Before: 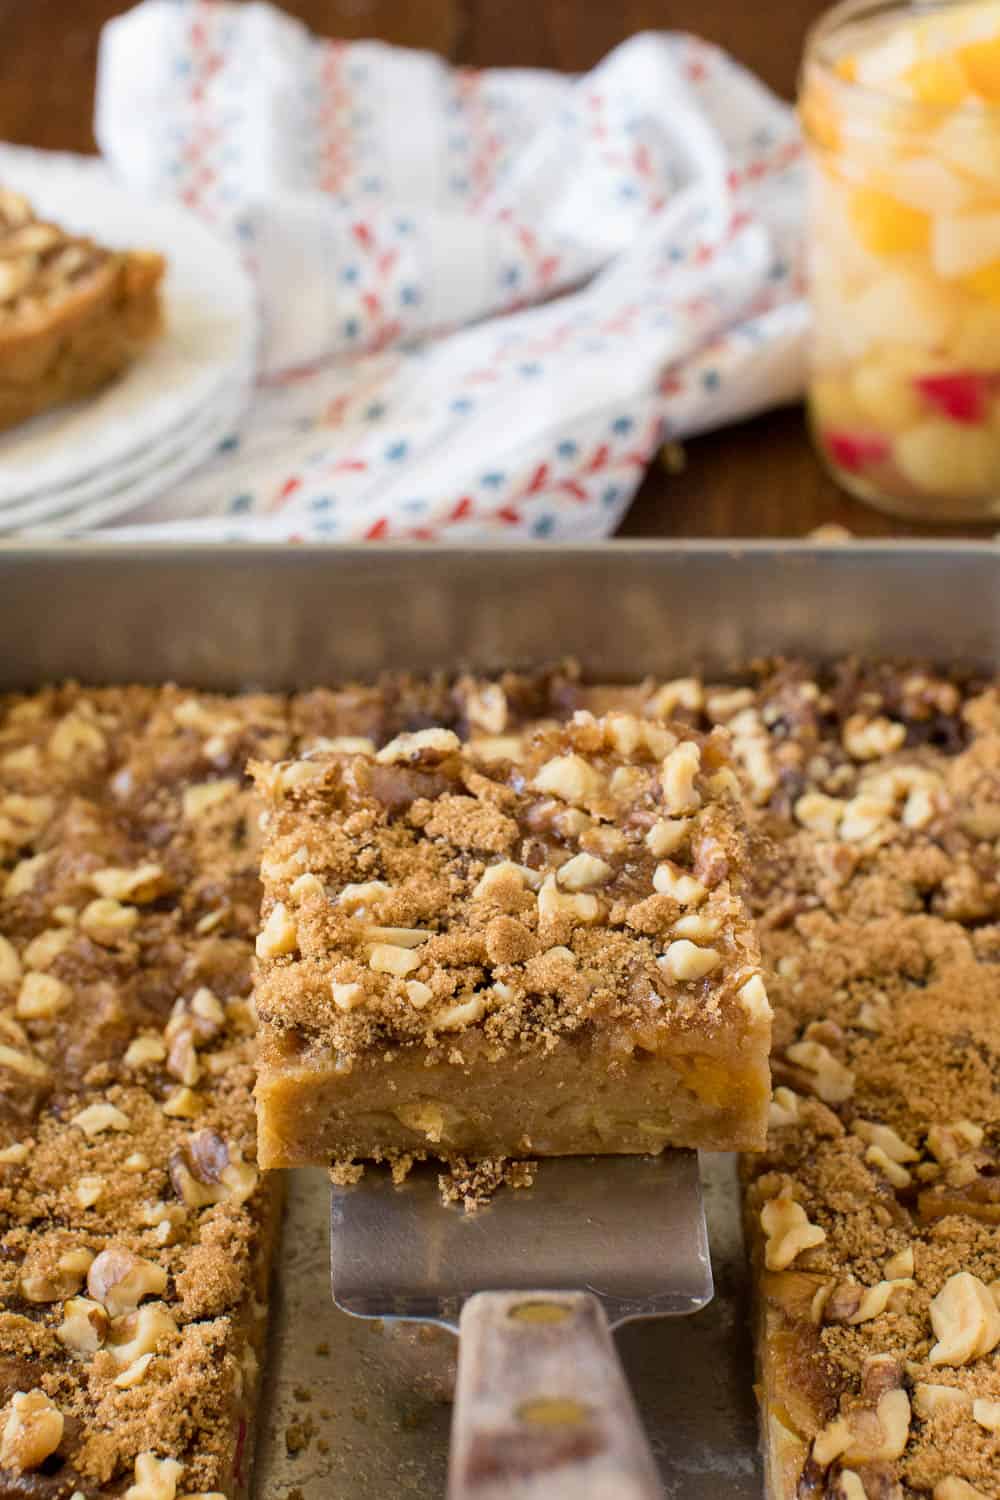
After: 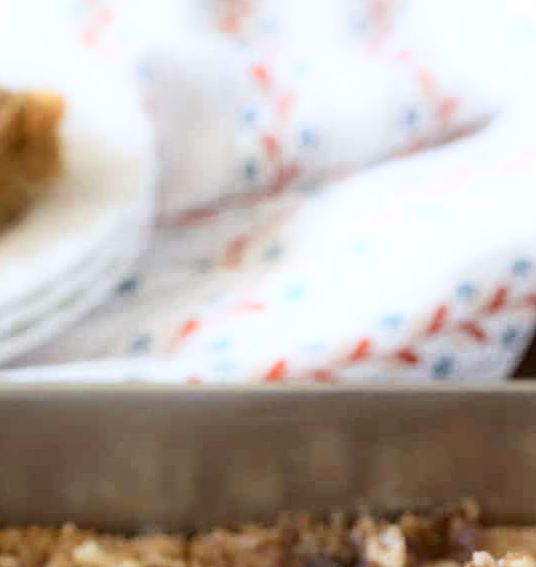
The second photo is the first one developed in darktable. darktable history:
color zones: curves: ch0 [(0, 0.5) (0.125, 0.4) (0.25, 0.5) (0.375, 0.4) (0.5, 0.4) (0.625, 0.6) (0.75, 0.6) (0.875, 0.5)]; ch1 [(0, 0.4) (0.125, 0.5) (0.25, 0.4) (0.375, 0.4) (0.5, 0.4) (0.625, 0.4) (0.75, 0.5) (0.875, 0.4)]; ch2 [(0, 0.6) (0.125, 0.5) (0.25, 0.5) (0.375, 0.6) (0.5, 0.6) (0.625, 0.5) (0.75, 0.5) (0.875, 0.5)]
crop: left 10.121%, top 10.631%, right 36.218%, bottom 51.526%
bloom: size 5%, threshold 95%, strength 15%
sharpen: amount 0.2
white balance: red 0.976, blue 1.04
